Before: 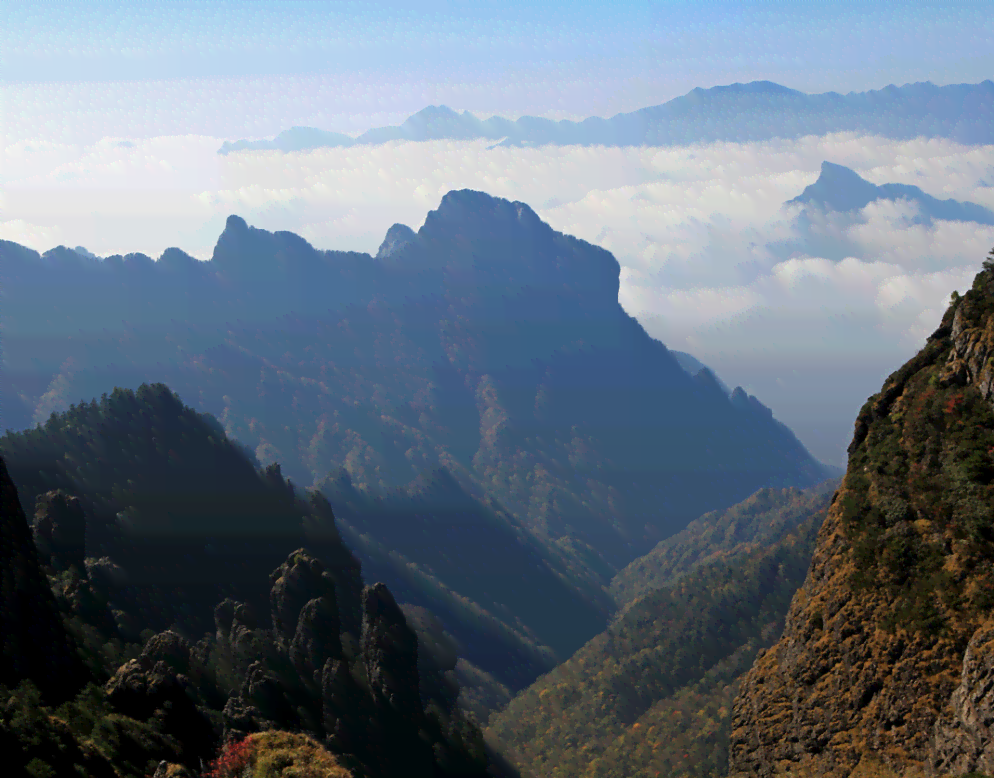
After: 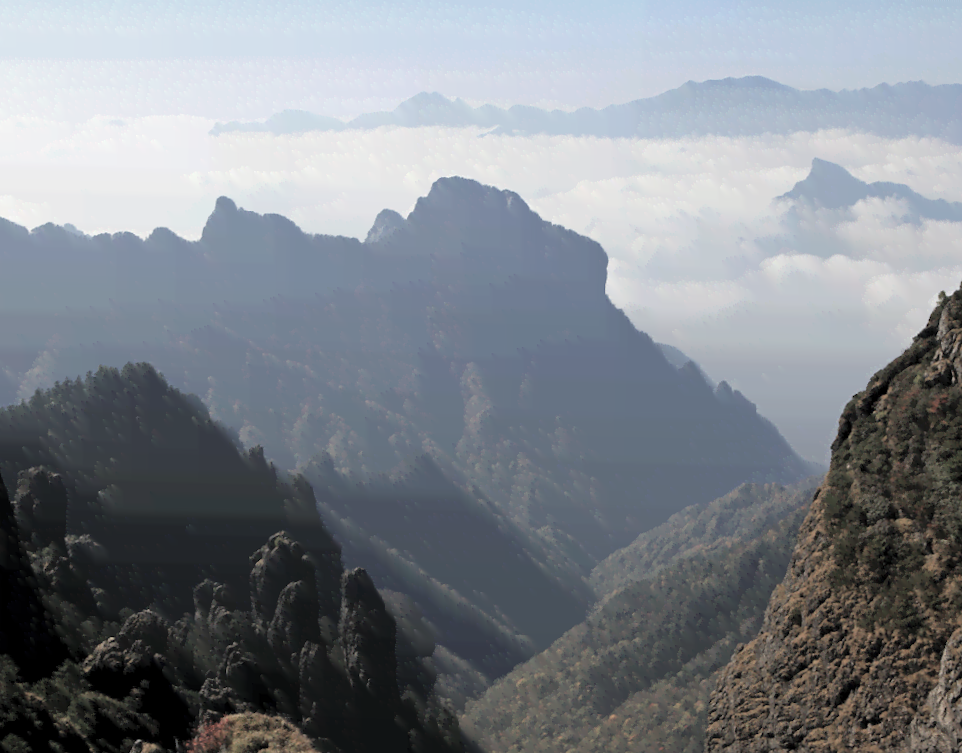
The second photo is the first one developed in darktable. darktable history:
contrast brightness saturation: brightness 0.187, saturation -0.512
crop and rotate: angle -1.48°
